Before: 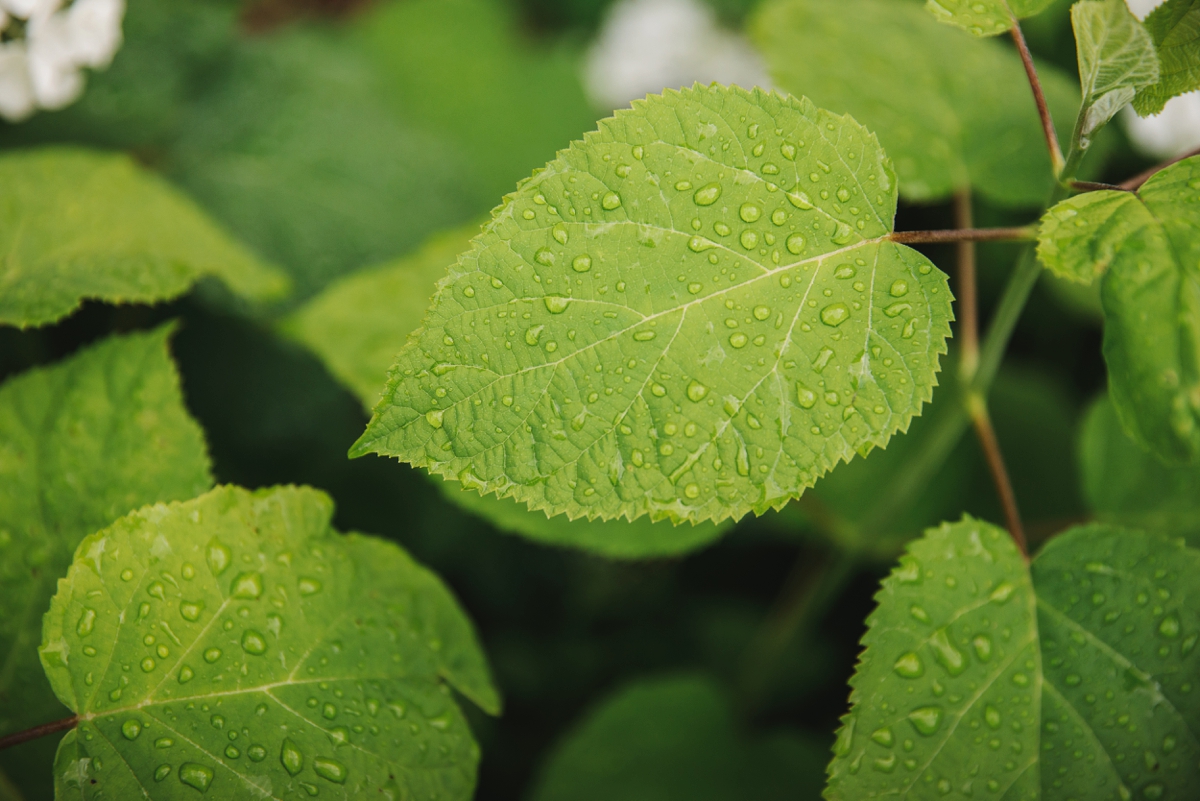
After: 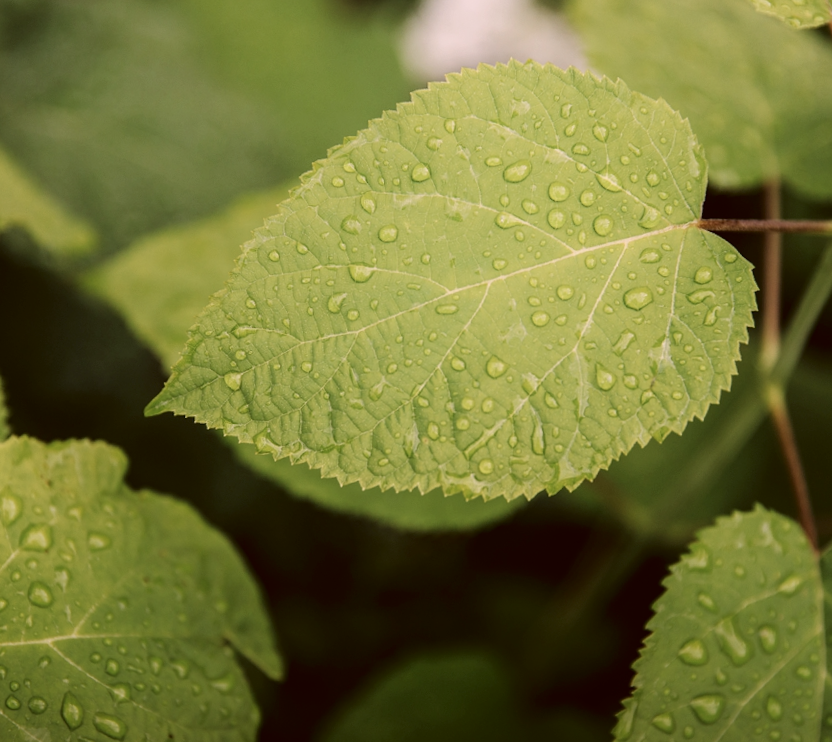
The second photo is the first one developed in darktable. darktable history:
exposure: exposure -0.011 EV
color calibration: illuminant as shot in camera, x 0.358, y 0.373, temperature 4628.91 K
crop and rotate: angle -3.05°, left 14.166%, top 0.04%, right 11.059%, bottom 0.056%
shadows and highlights: shadows -61.67, white point adjustment -5.31, highlights 61.9
color zones: curves: ch0 [(0, 0.5) (0.143, 0.5) (0.286, 0.5) (0.429, 0.495) (0.571, 0.437) (0.714, 0.44) (0.857, 0.496) (1, 0.5)]
color correction: highlights a* 10.23, highlights b* 9.64, shadows a* 9.2, shadows b* 8.56, saturation 0.782
